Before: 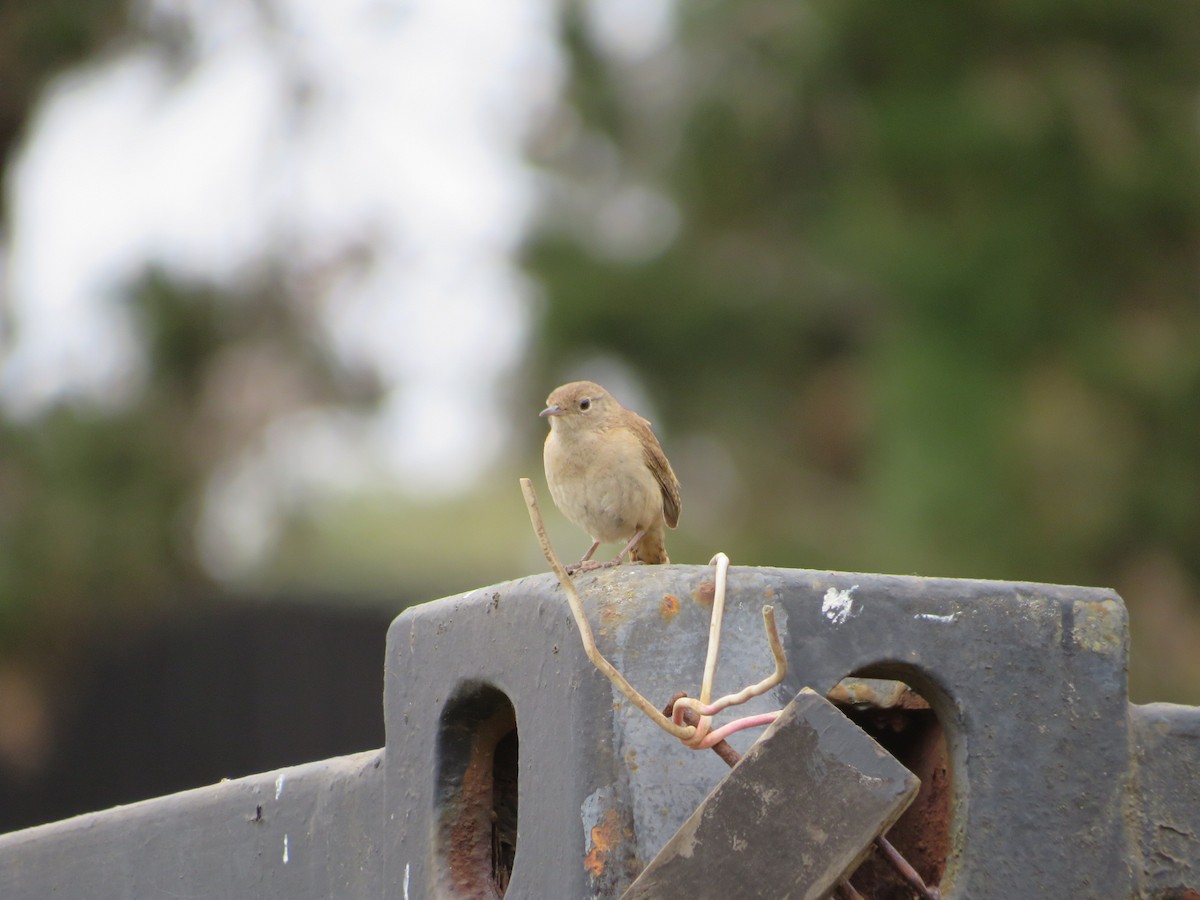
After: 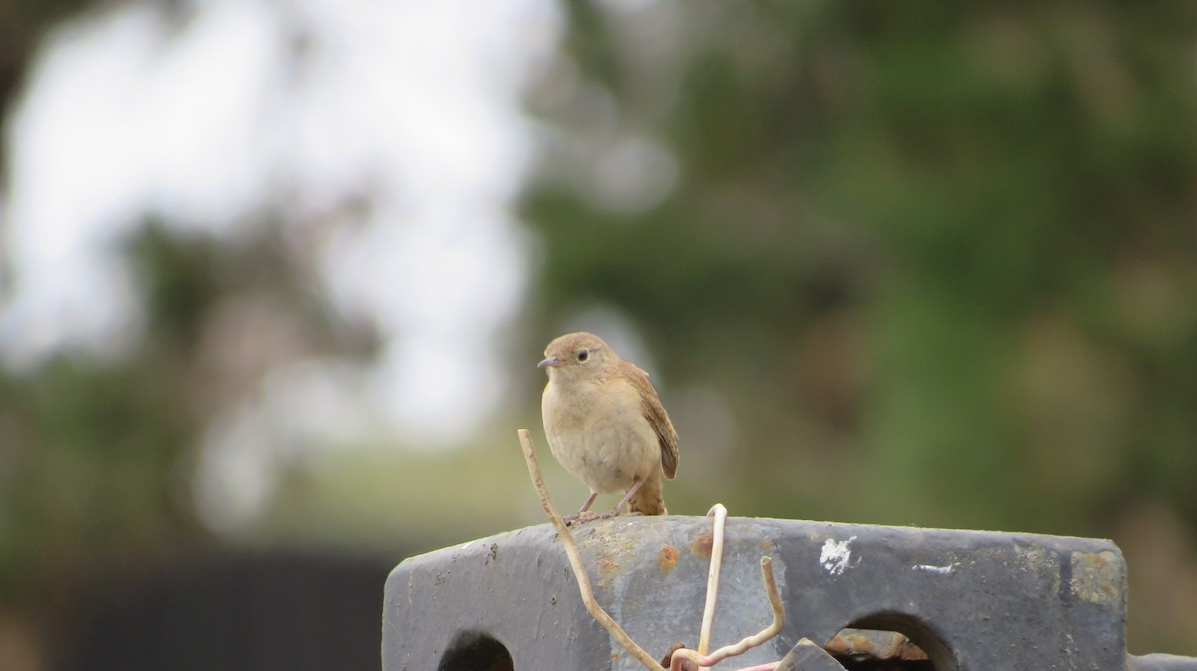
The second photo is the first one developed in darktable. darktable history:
crop: left 0.246%, top 5.545%, bottom 19.868%
